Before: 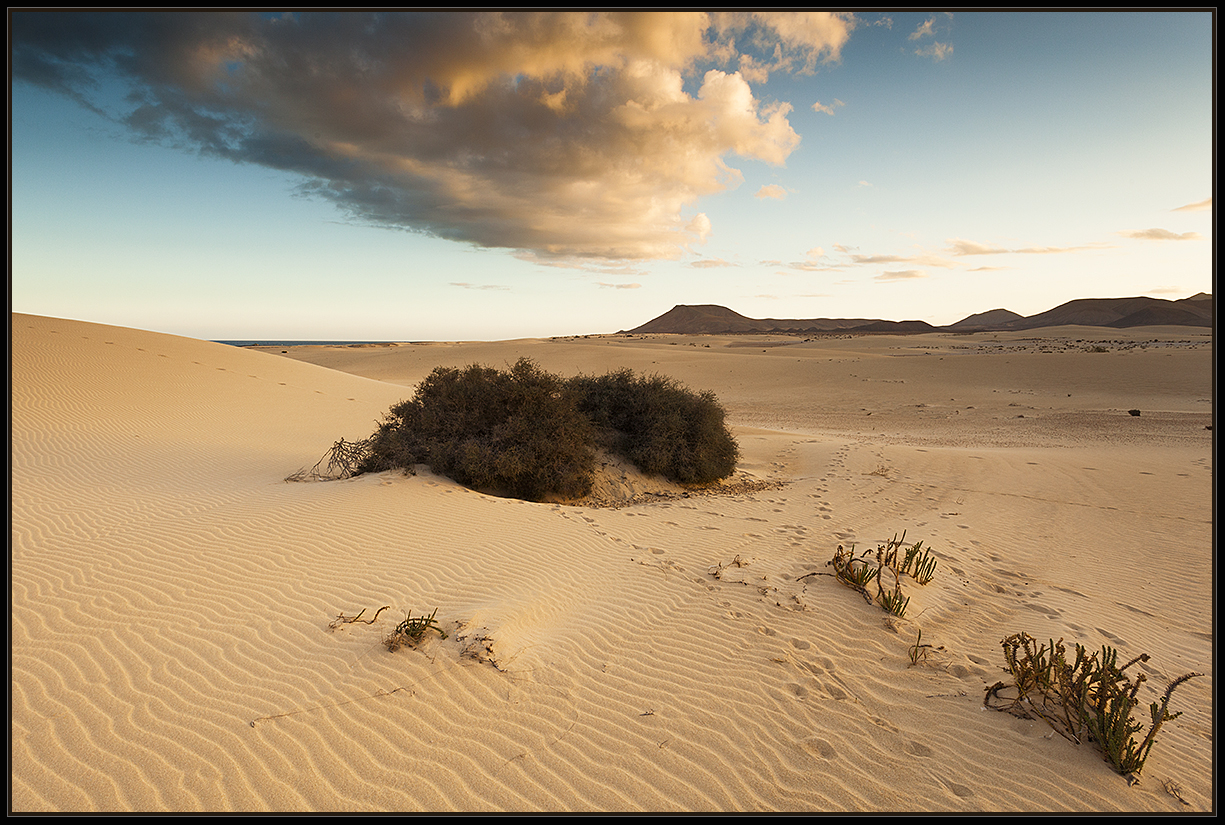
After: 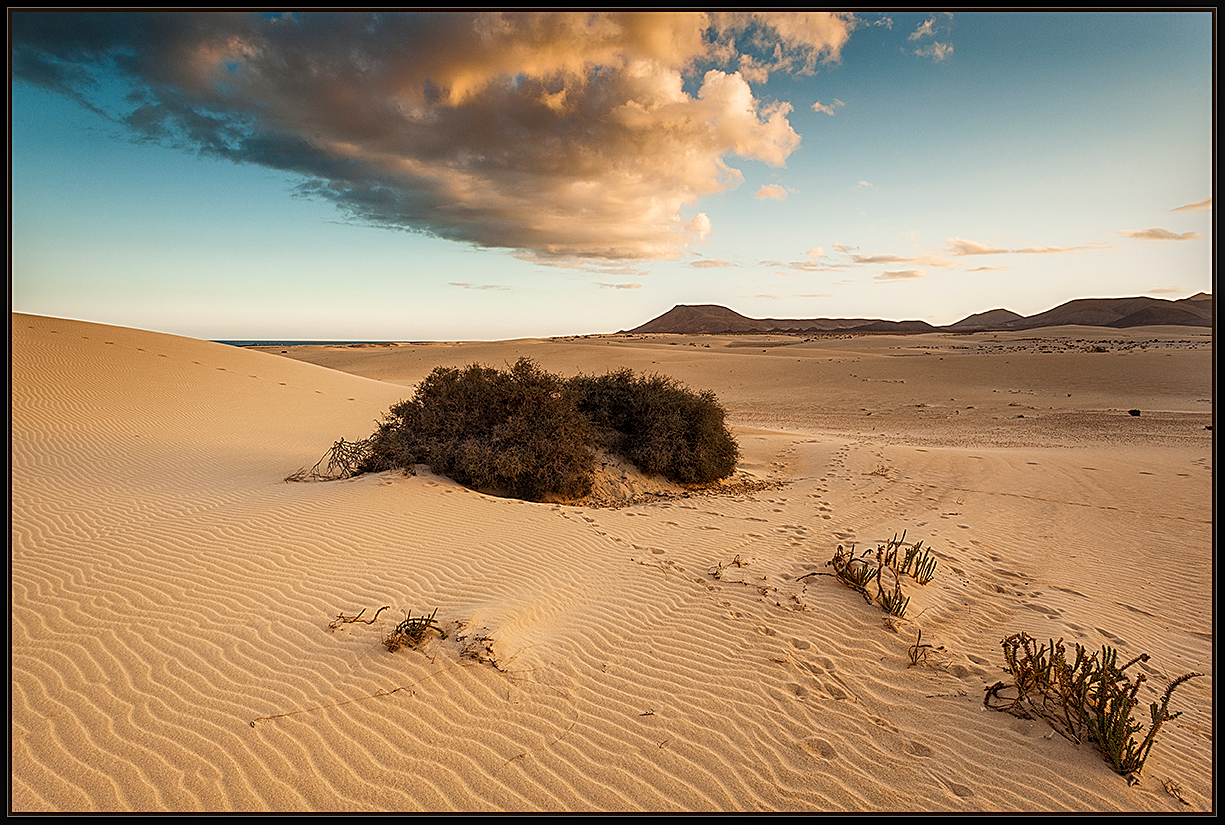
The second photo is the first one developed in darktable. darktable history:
sharpen: on, module defaults
local contrast: highlights 28%, detail 130%
